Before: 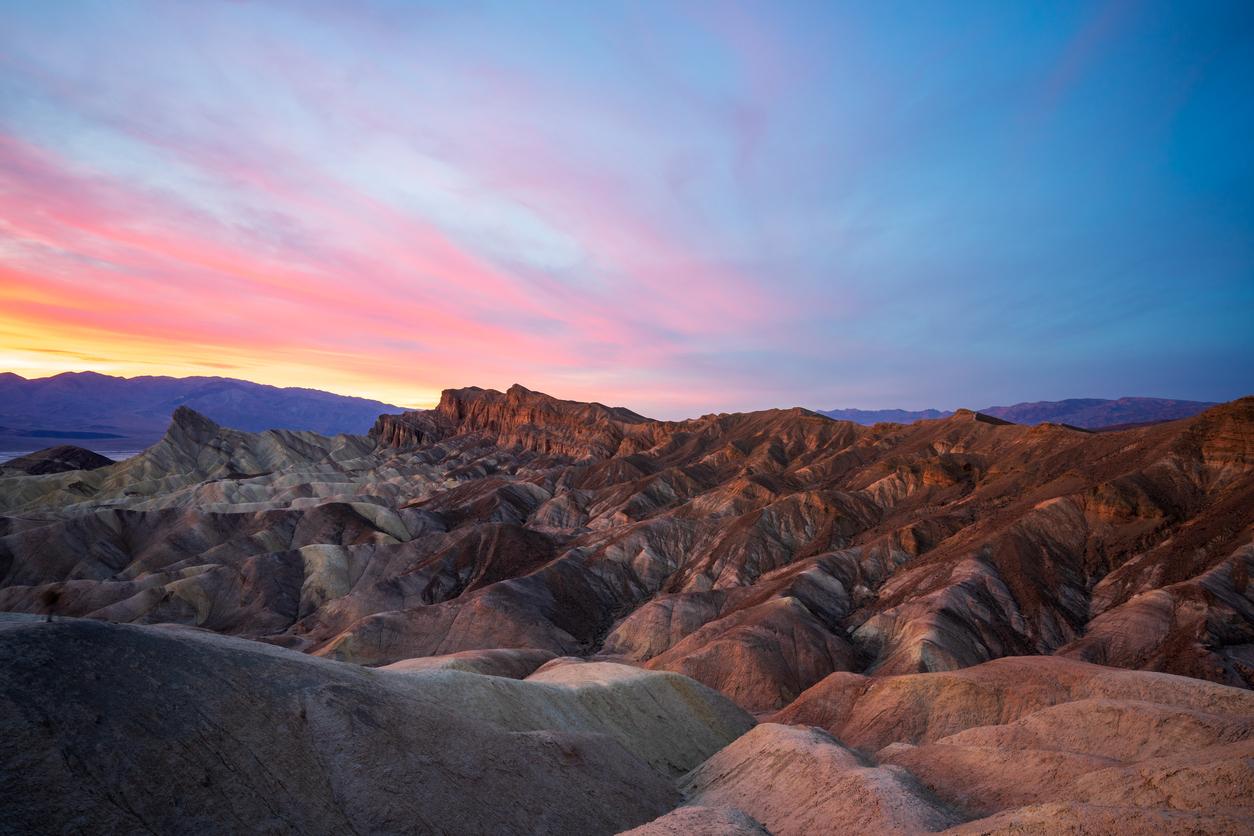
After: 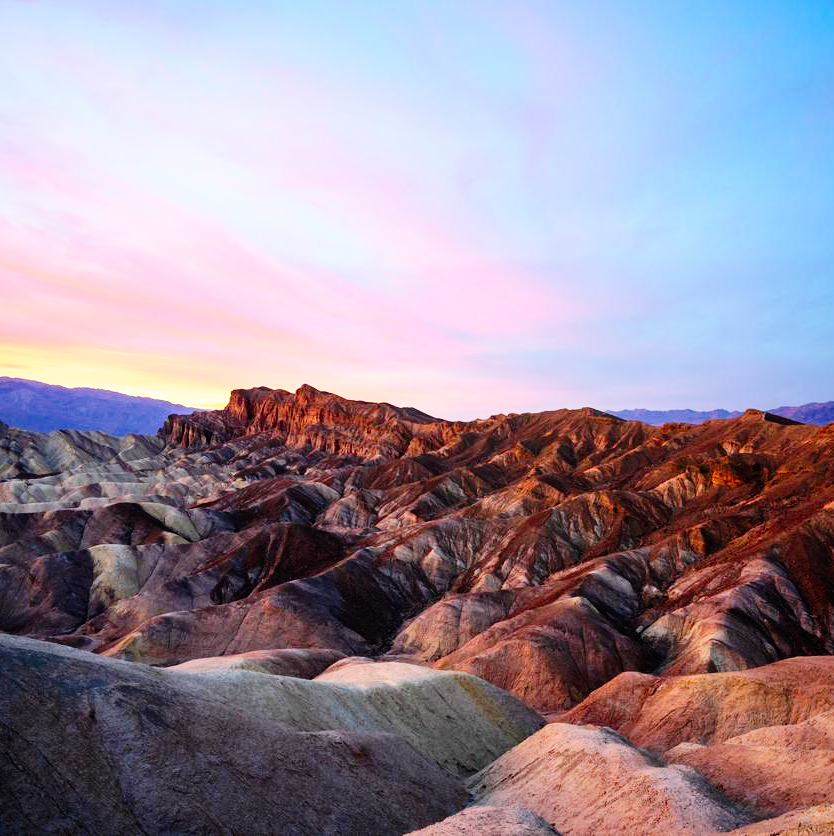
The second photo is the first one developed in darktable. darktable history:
crop: left 16.899%, right 16.556%
contrast brightness saturation: contrast 0.2, brightness 0.16, saturation 0.22
tone curve: curves: ch0 [(0, 0) (0.003, 0) (0.011, 0.002) (0.025, 0.004) (0.044, 0.007) (0.069, 0.015) (0.1, 0.025) (0.136, 0.04) (0.177, 0.09) (0.224, 0.152) (0.277, 0.239) (0.335, 0.335) (0.399, 0.43) (0.468, 0.524) (0.543, 0.621) (0.623, 0.712) (0.709, 0.792) (0.801, 0.871) (0.898, 0.951) (1, 1)], preserve colors none
